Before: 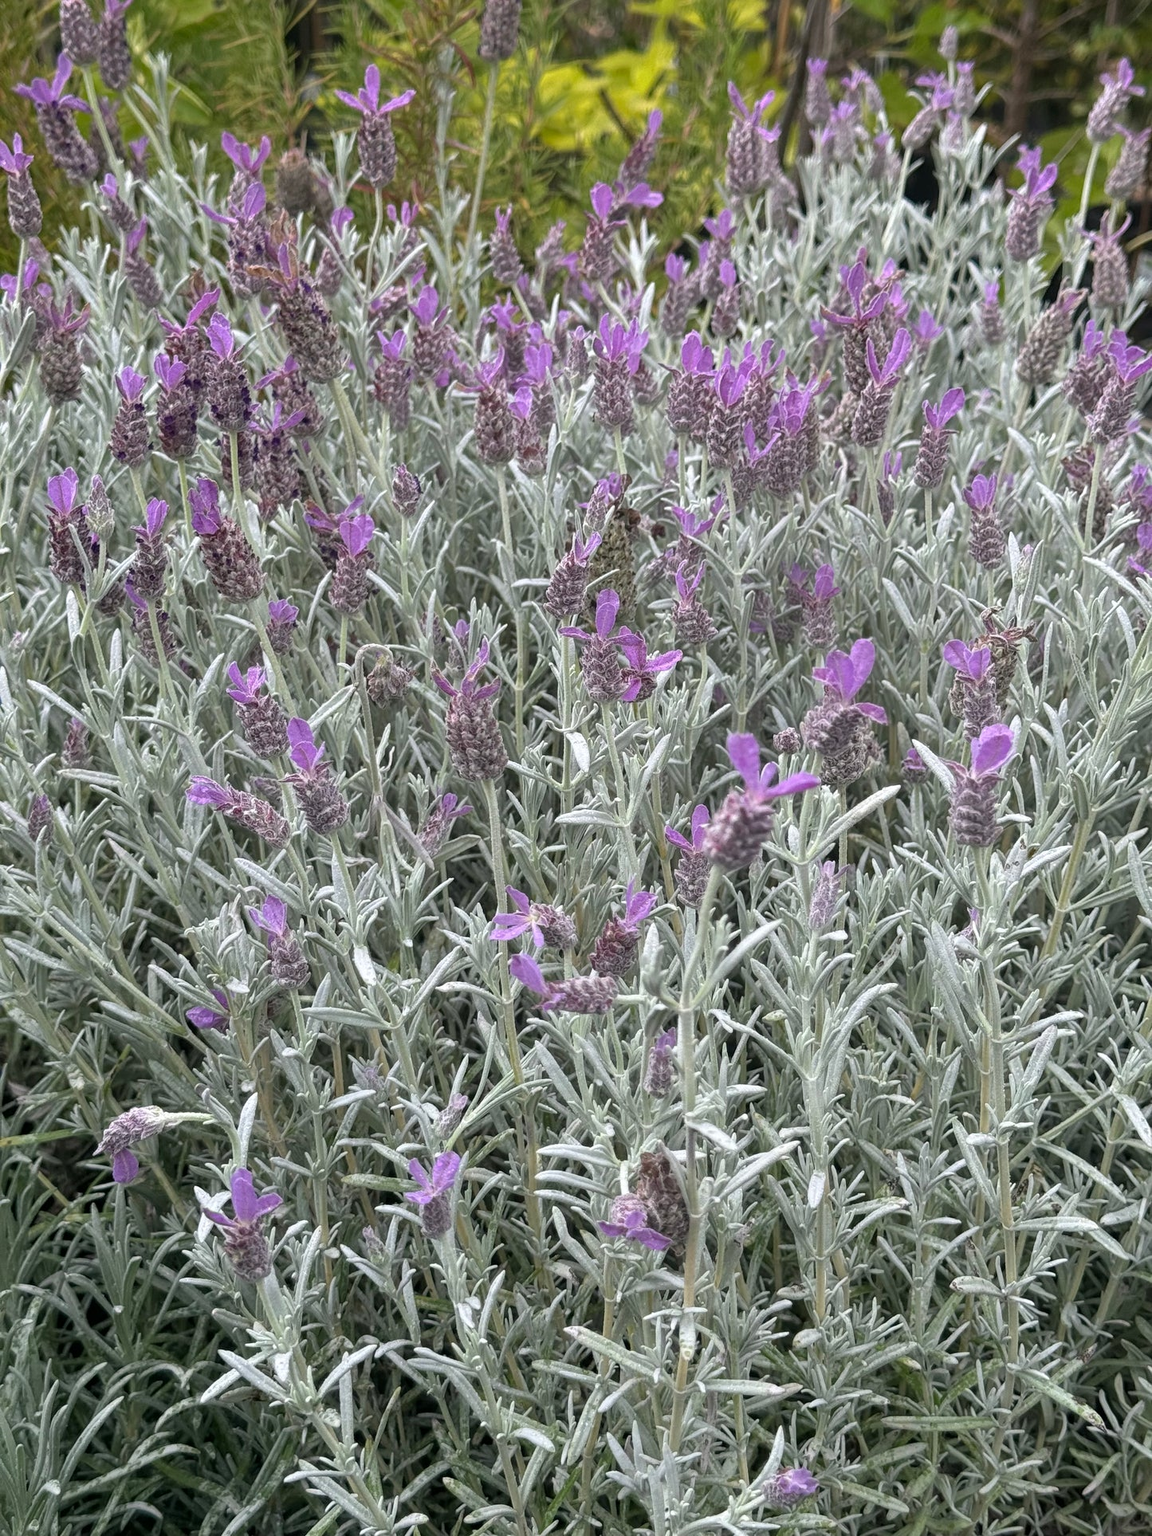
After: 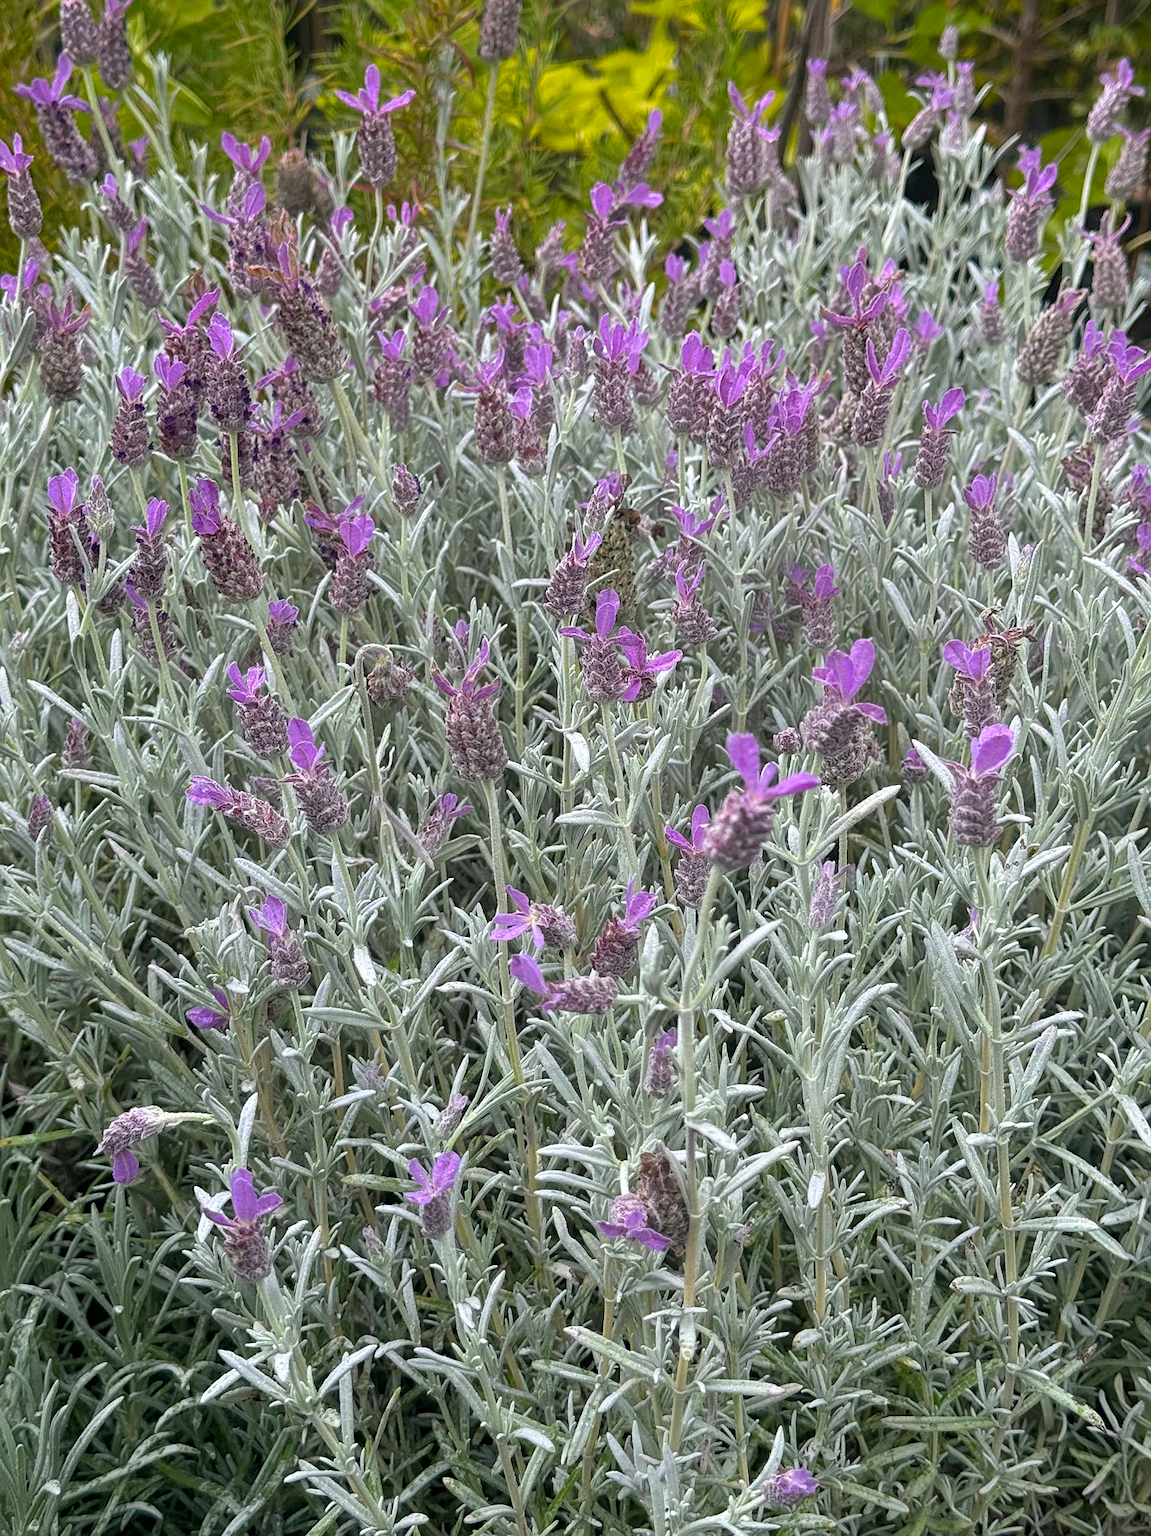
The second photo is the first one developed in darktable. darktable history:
color balance rgb: perceptual saturation grading › global saturation 20%, global vibrance 20%
sharpen: radius 1.272, amount 0.305, threshold 0
